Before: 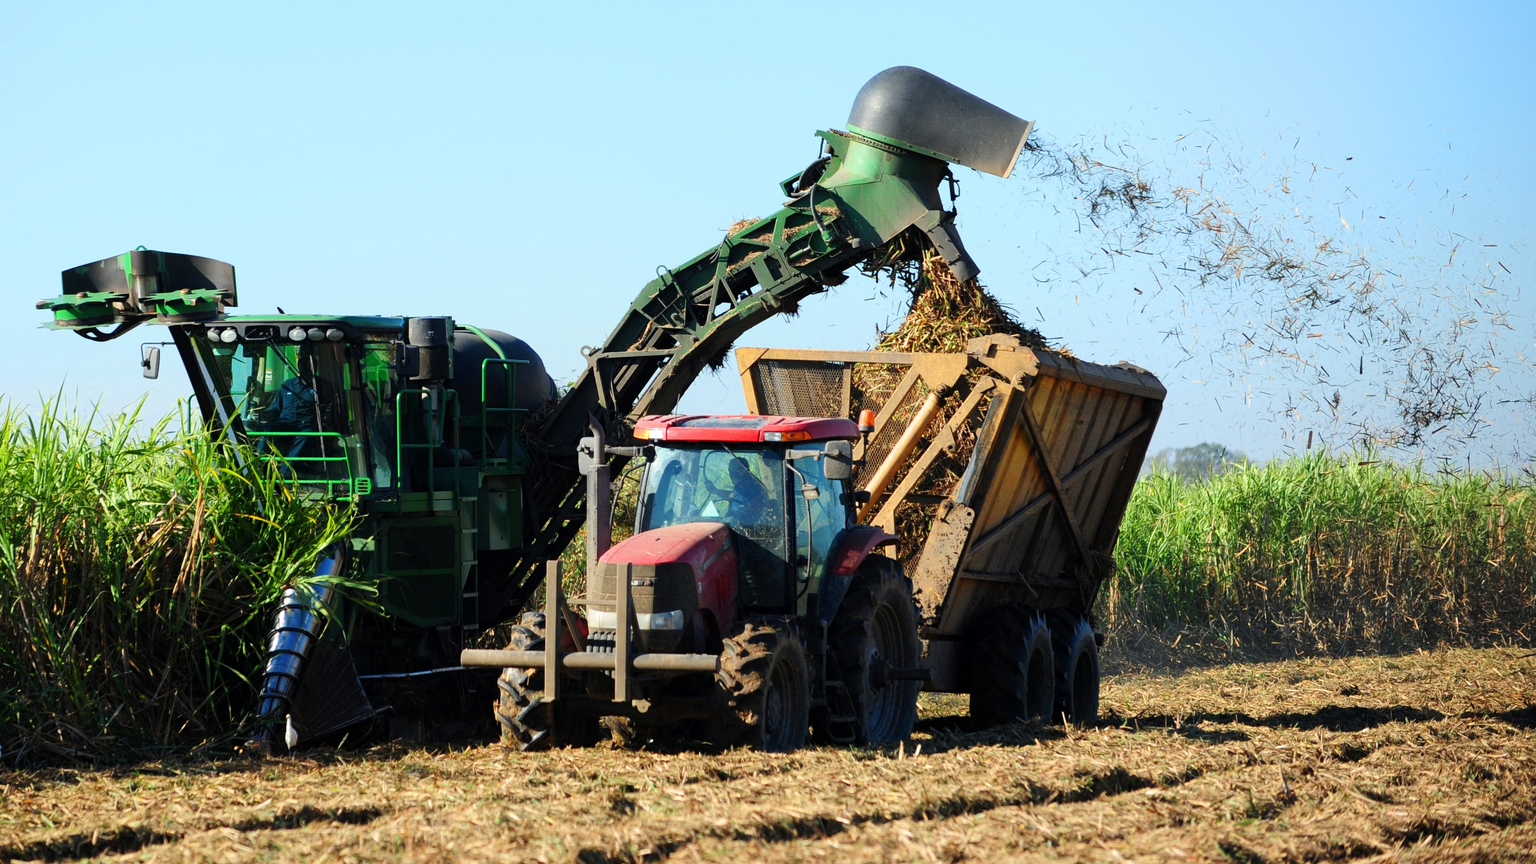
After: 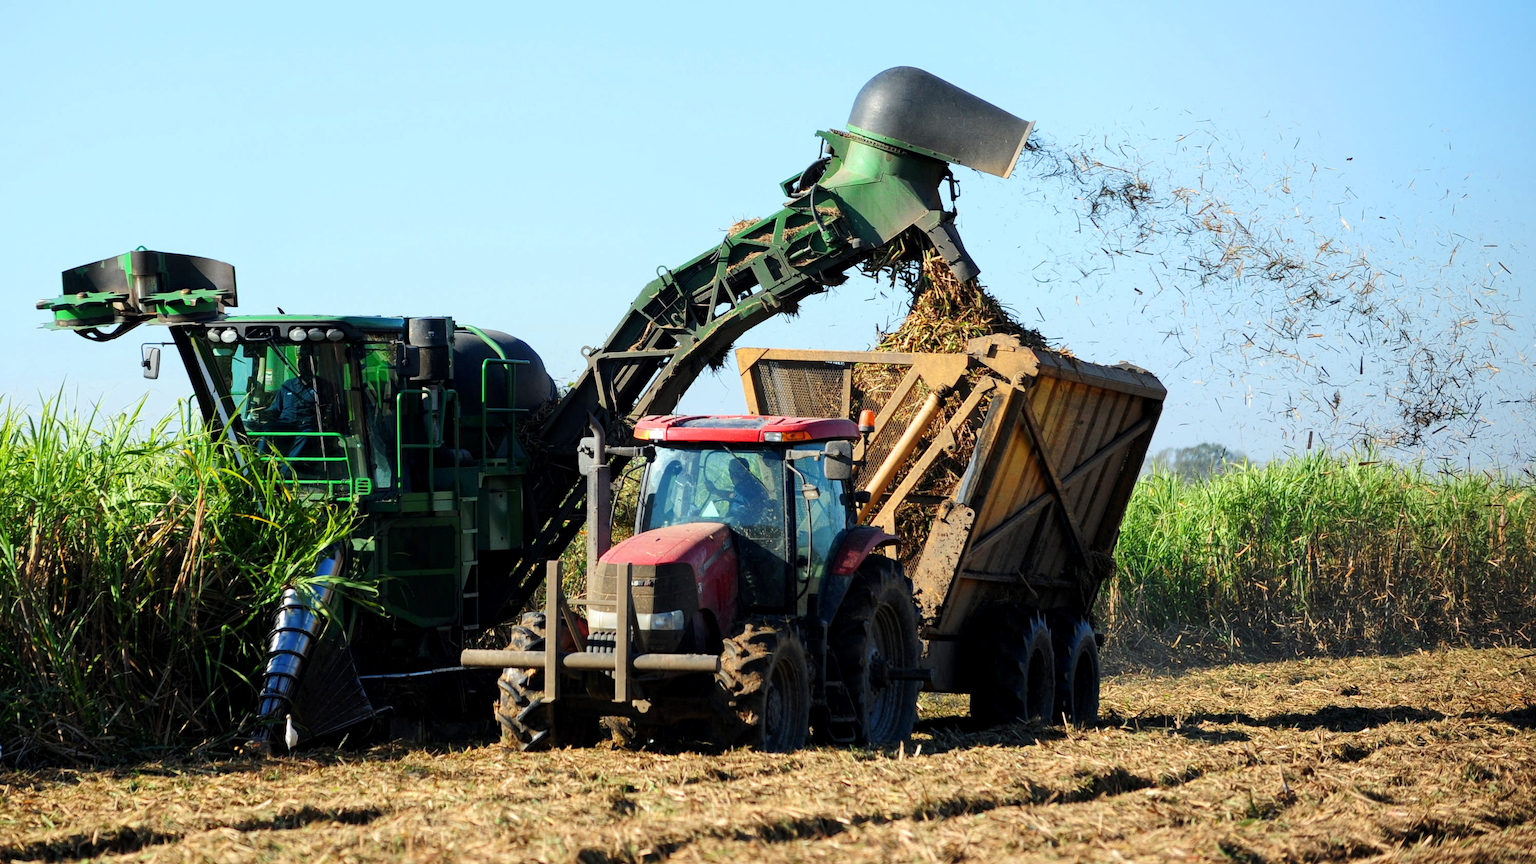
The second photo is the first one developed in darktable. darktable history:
local contrast: highlights 101%, shadows 102%, detail 120%, midtone range 0.2
